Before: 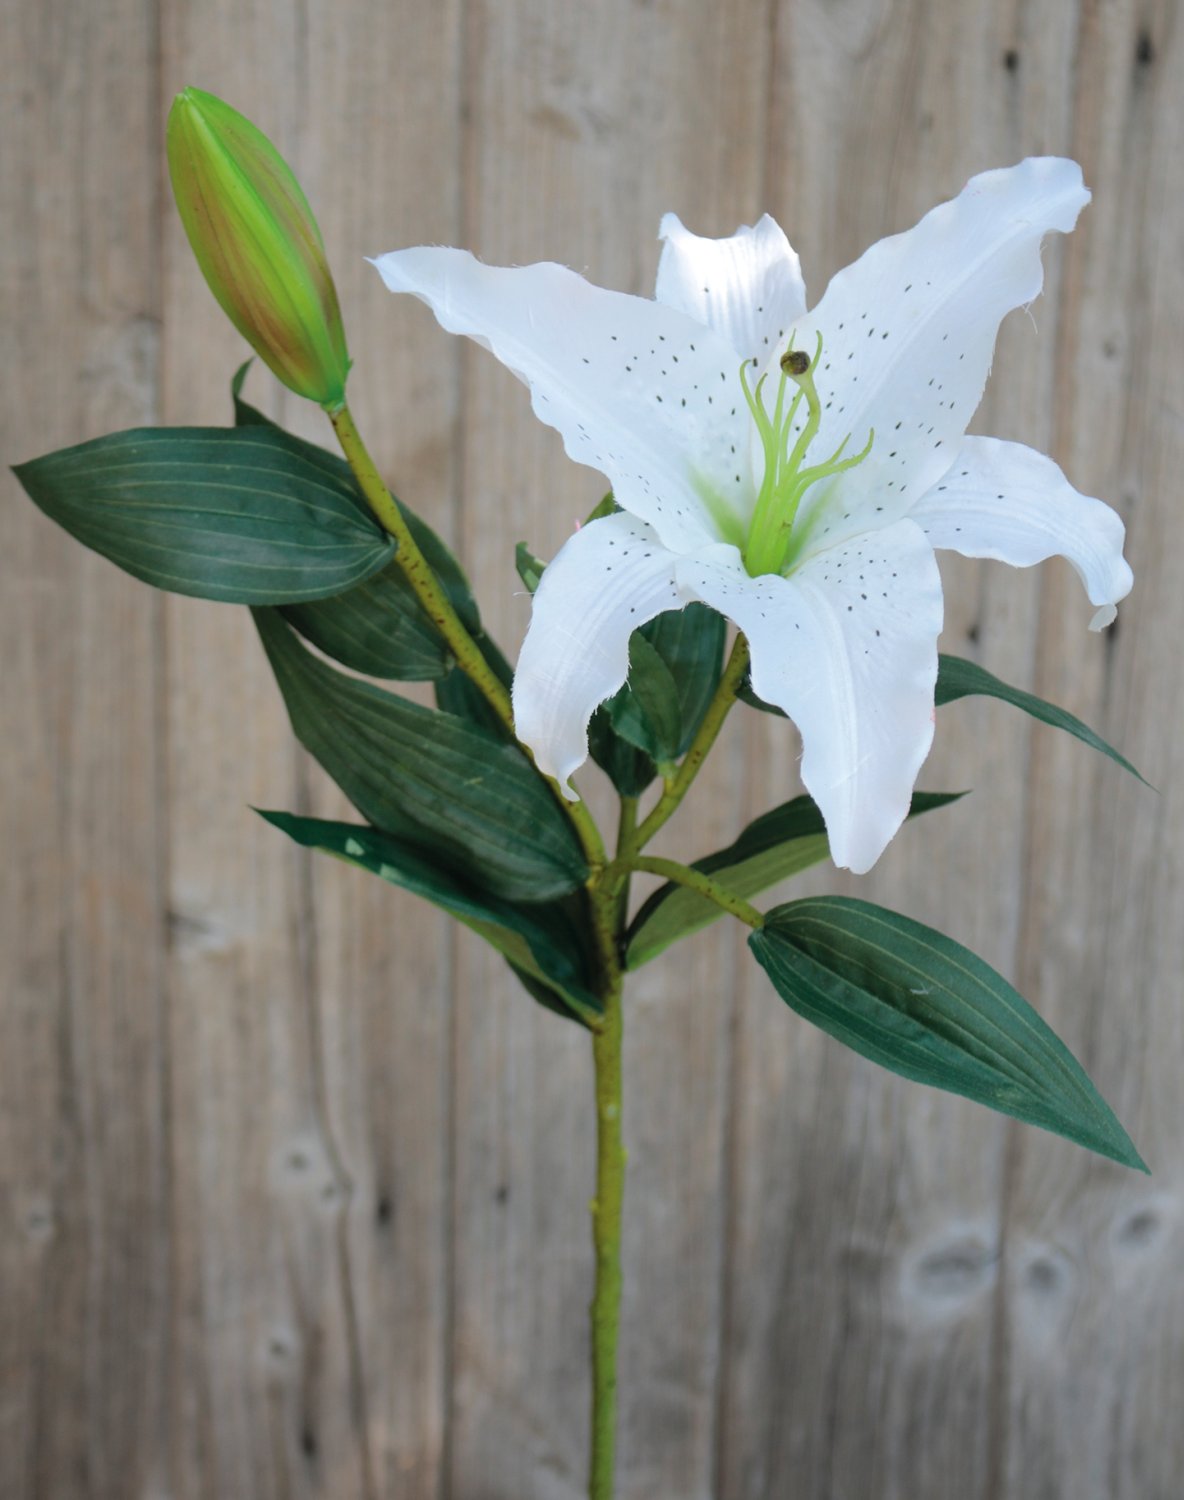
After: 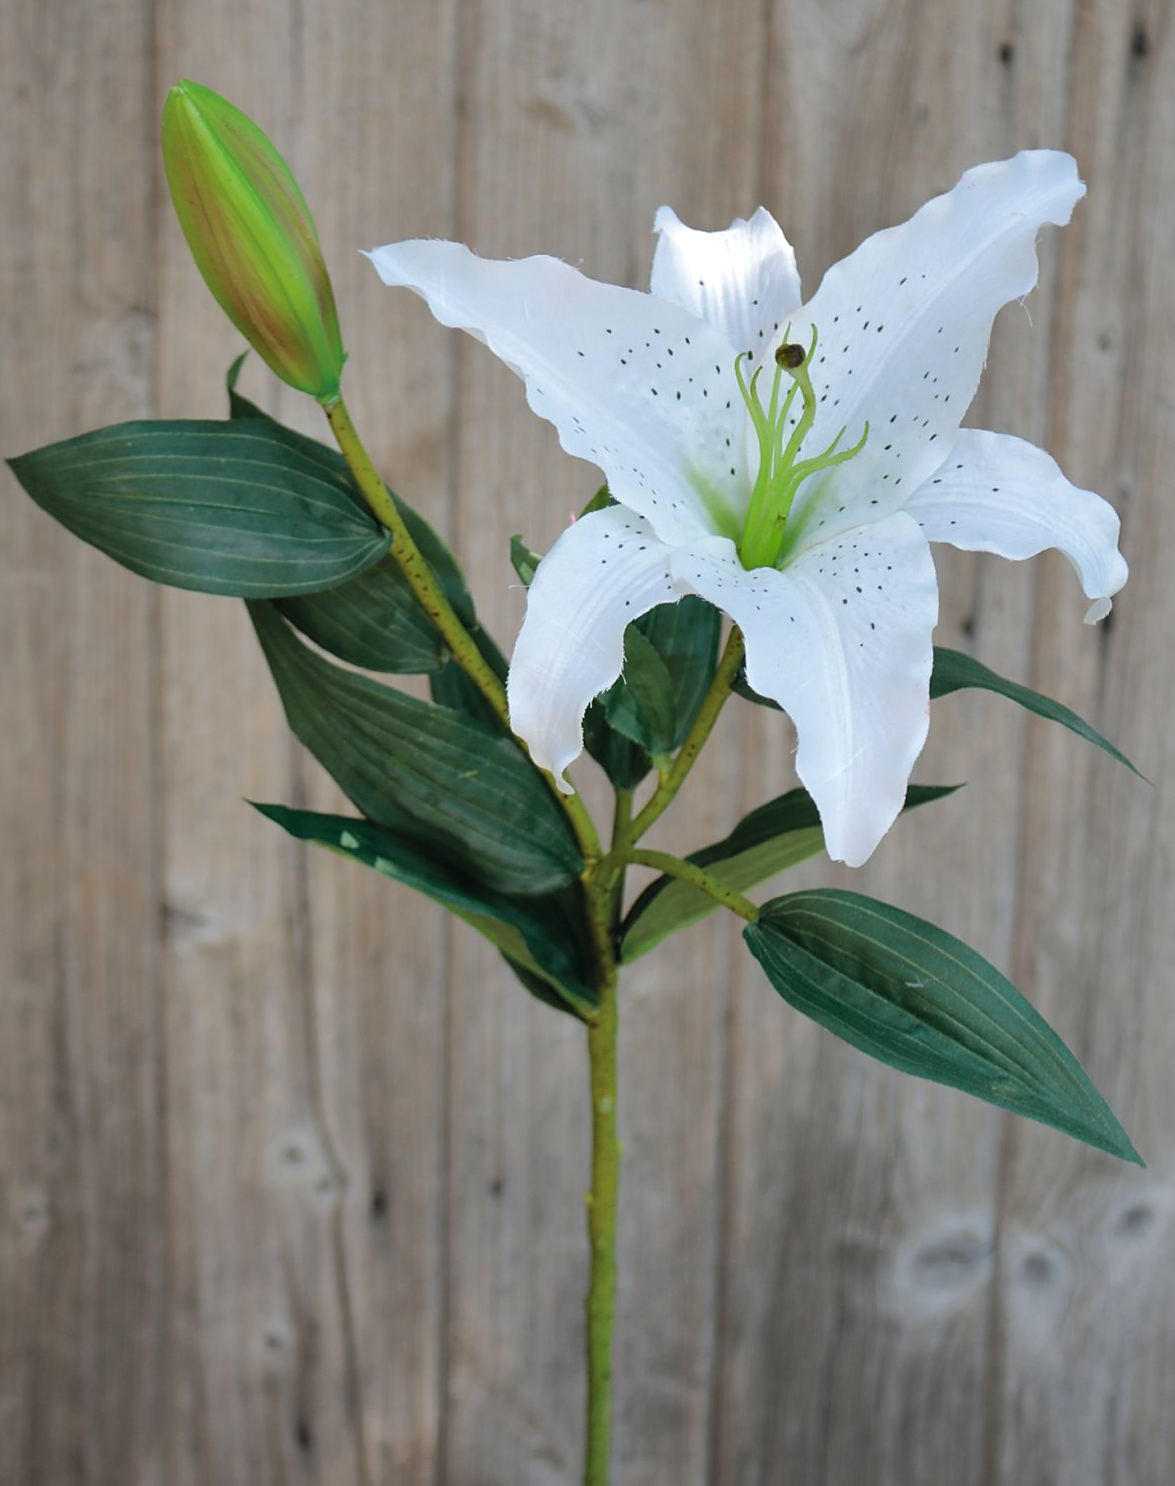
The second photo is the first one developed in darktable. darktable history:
crop: left 0.434%, top 0.485%, right 0.244%, bottom 0.386%
sharpen: radius 1.864, amount 0.398, threshold 1.271
shadows and highlights: shadows 12, white point adjustment 1.2, soften with gaussian
